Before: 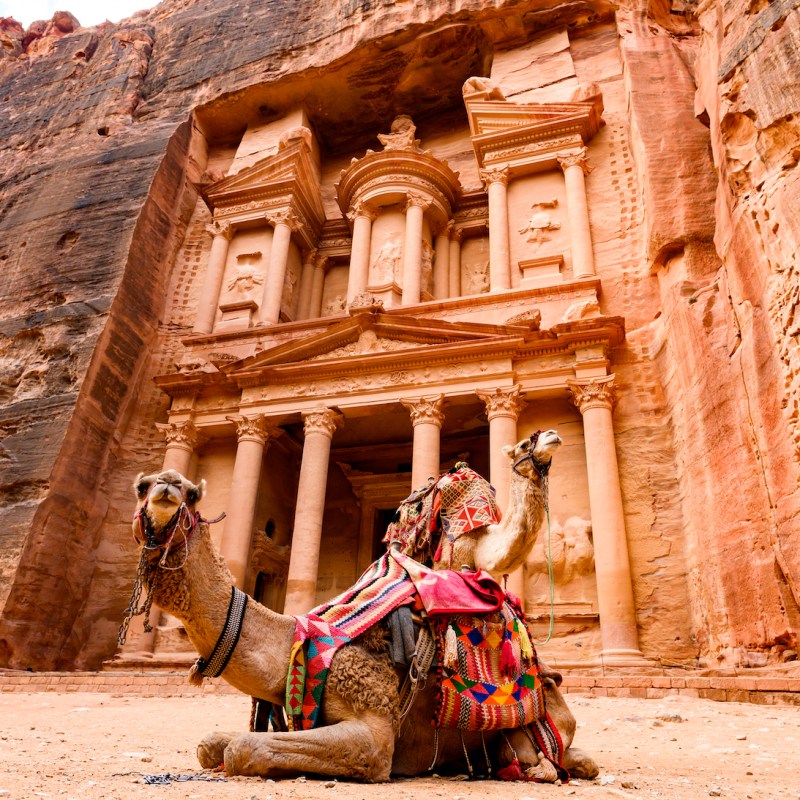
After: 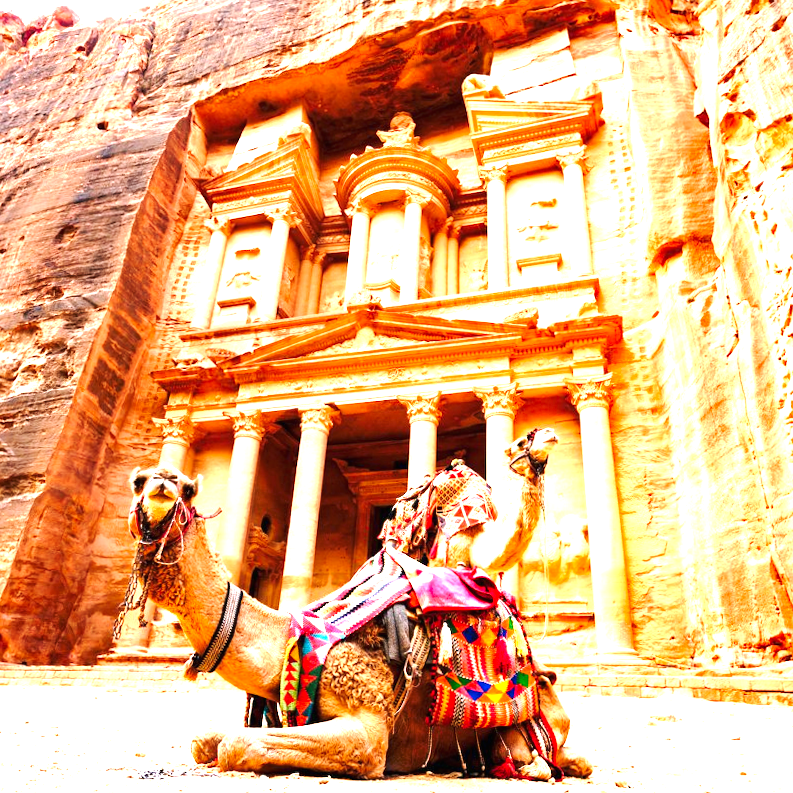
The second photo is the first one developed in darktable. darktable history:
tone curve: curves: ch0 [(0, 0) (0.003, 0.006) (0.011, 0.01) (0.025, 0.017) (0.044, 0.029) (0.069, 0.043) (0.1, 0.064) (0.136, 0.091) (0.177, 0.128) (0.224, 0.162) (0.277, 0.206) (0.335, 0.258) (0.399, 0.324) (0.468, 0.404) (0.543, 0.499) (0.623, 0.595) (0.709, 0.693) (0.801, 0.786) (0.898, 0.883) (1, 1)], preserve colors none
crop and rotate: angle -0.5°
exposure: black level correction 0, exposure 1.9 EV, compensate highlight preservation false
